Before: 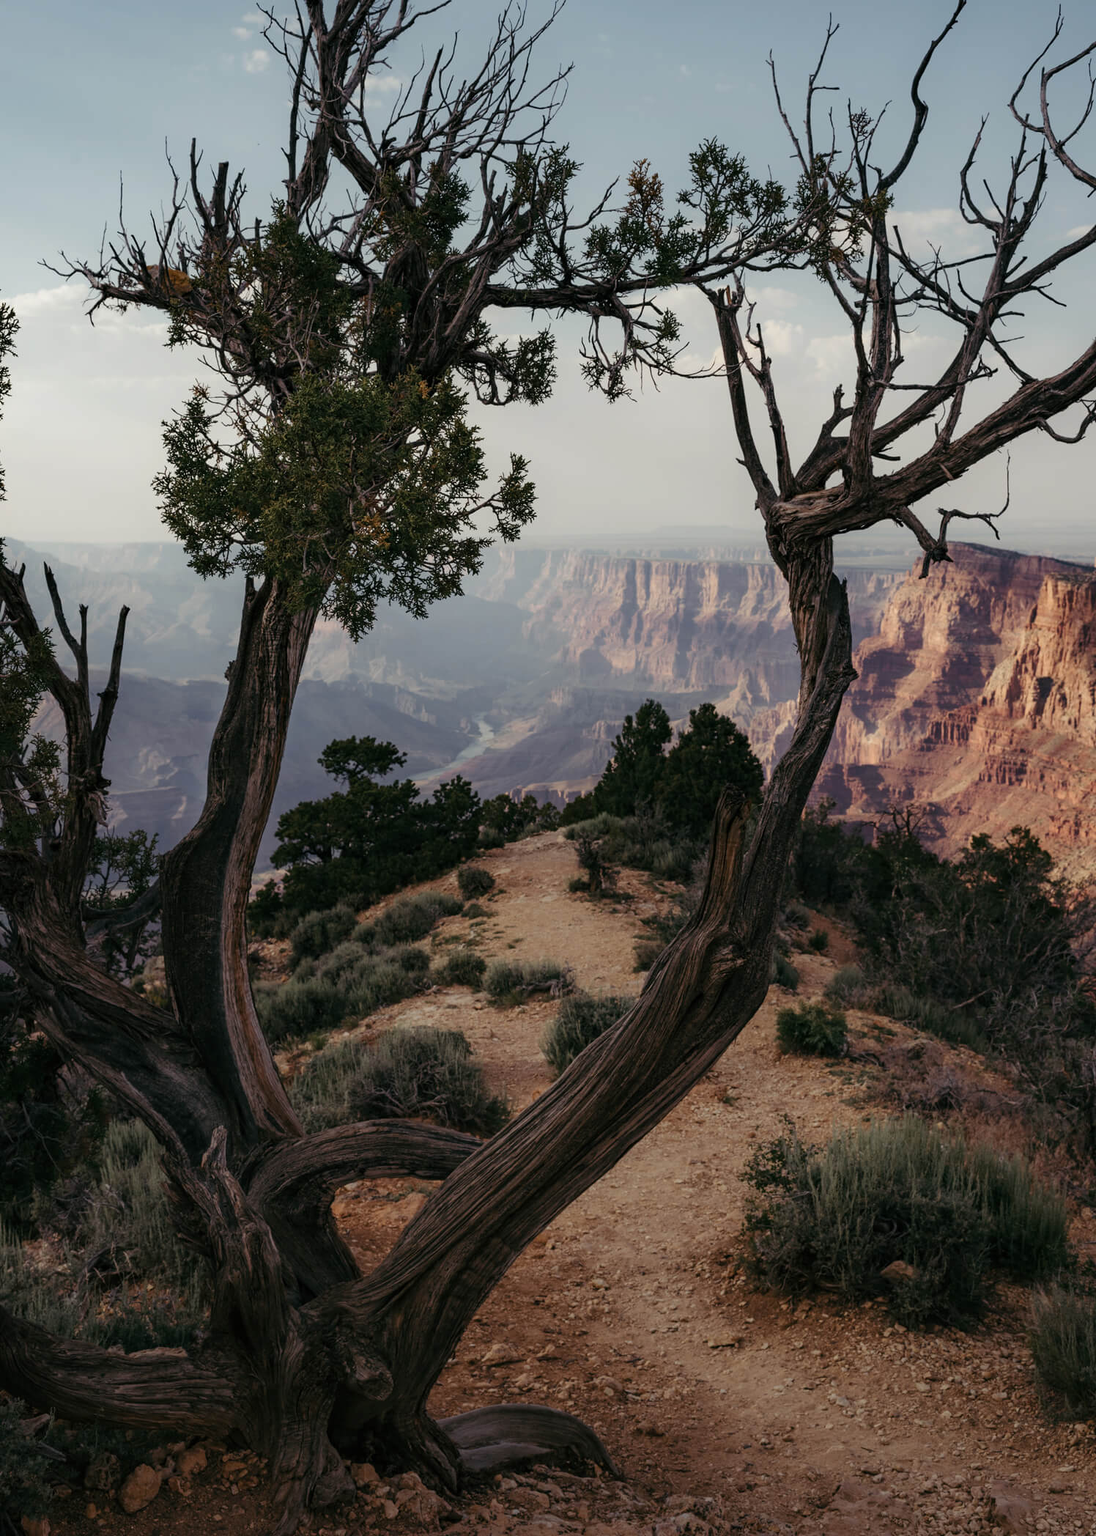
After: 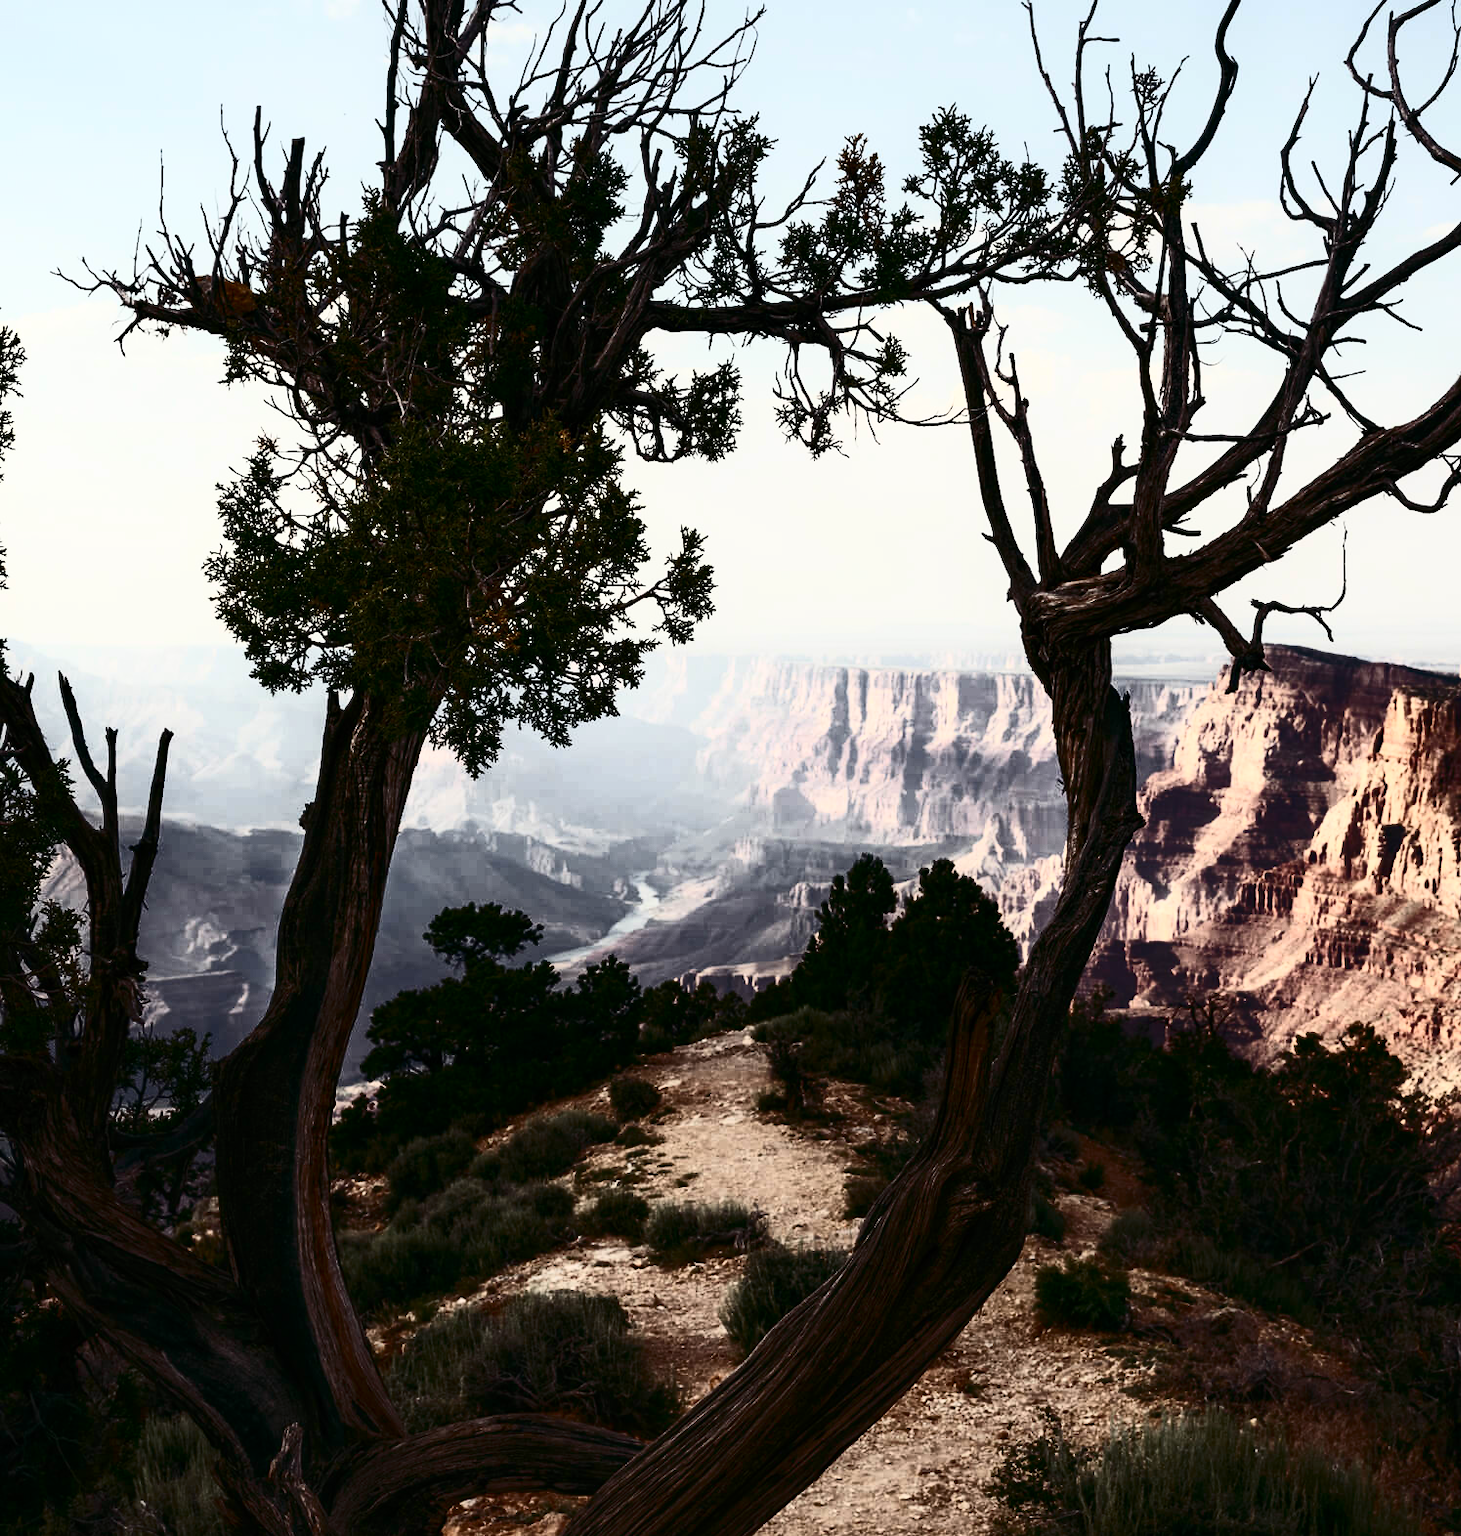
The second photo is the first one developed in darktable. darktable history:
crop: top 3.857%, bottom 21.132%
contrast brightness saturation: contrast 0.93, brightness 0.2
